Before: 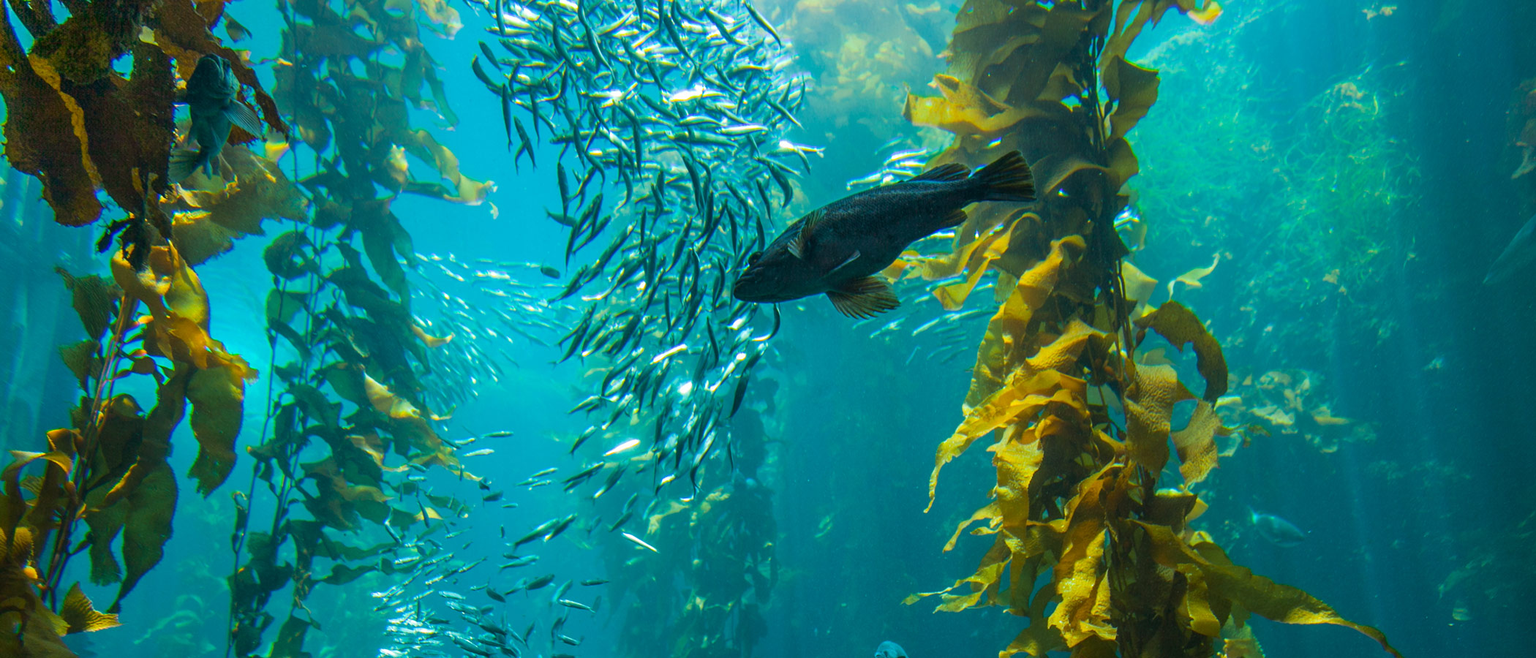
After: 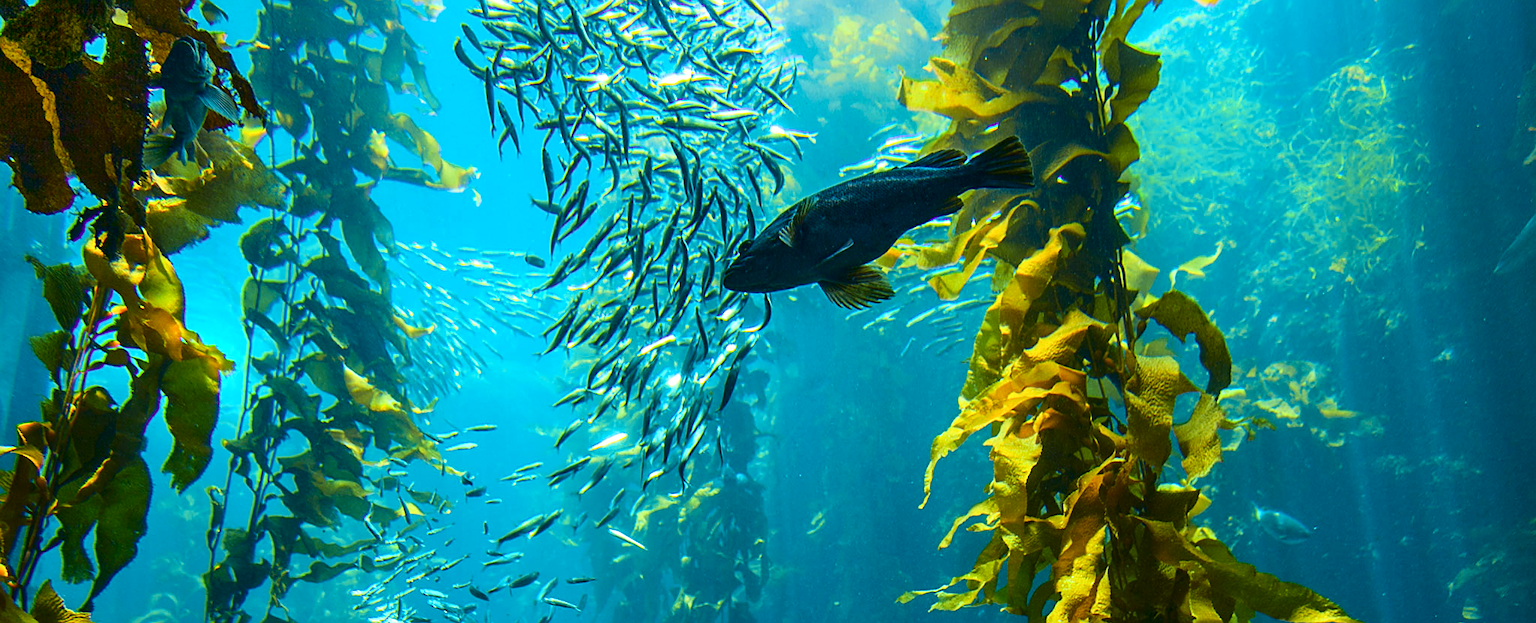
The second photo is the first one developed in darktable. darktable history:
tone curve: curves: ch0 [(0, 0) (0.074, 0.04) (0.157, 0.1) (0.472, 0.515) (0.635, 0.731) (0.768, 0.878) (0.899, 0.969) (1, 1)]; ch1 [(0, 0) (0.08, 0.08) (0.3, 0.3) (0.5, 0.5) (0.539, 0.558) (0.586, 0.658) (0.69, 0.787) (0.92, 0.92) (1, 1)]; ch2 [(0, 0) (0.08, 0.08) (0.3, 0.3) (0.5, 0.5) (0.543, 0.597) (0.597, 0.679) (0.92, 0.92) (1, 1)], color space Lab, independent channels, preserve colors none
crop: left 1.966%, top 2.833%, right 0.72%, bottom 4.983%
shadows and highlights: shadows 37.31, highlights -26.65, soften with gaussian
sharpen: on, module defaults
